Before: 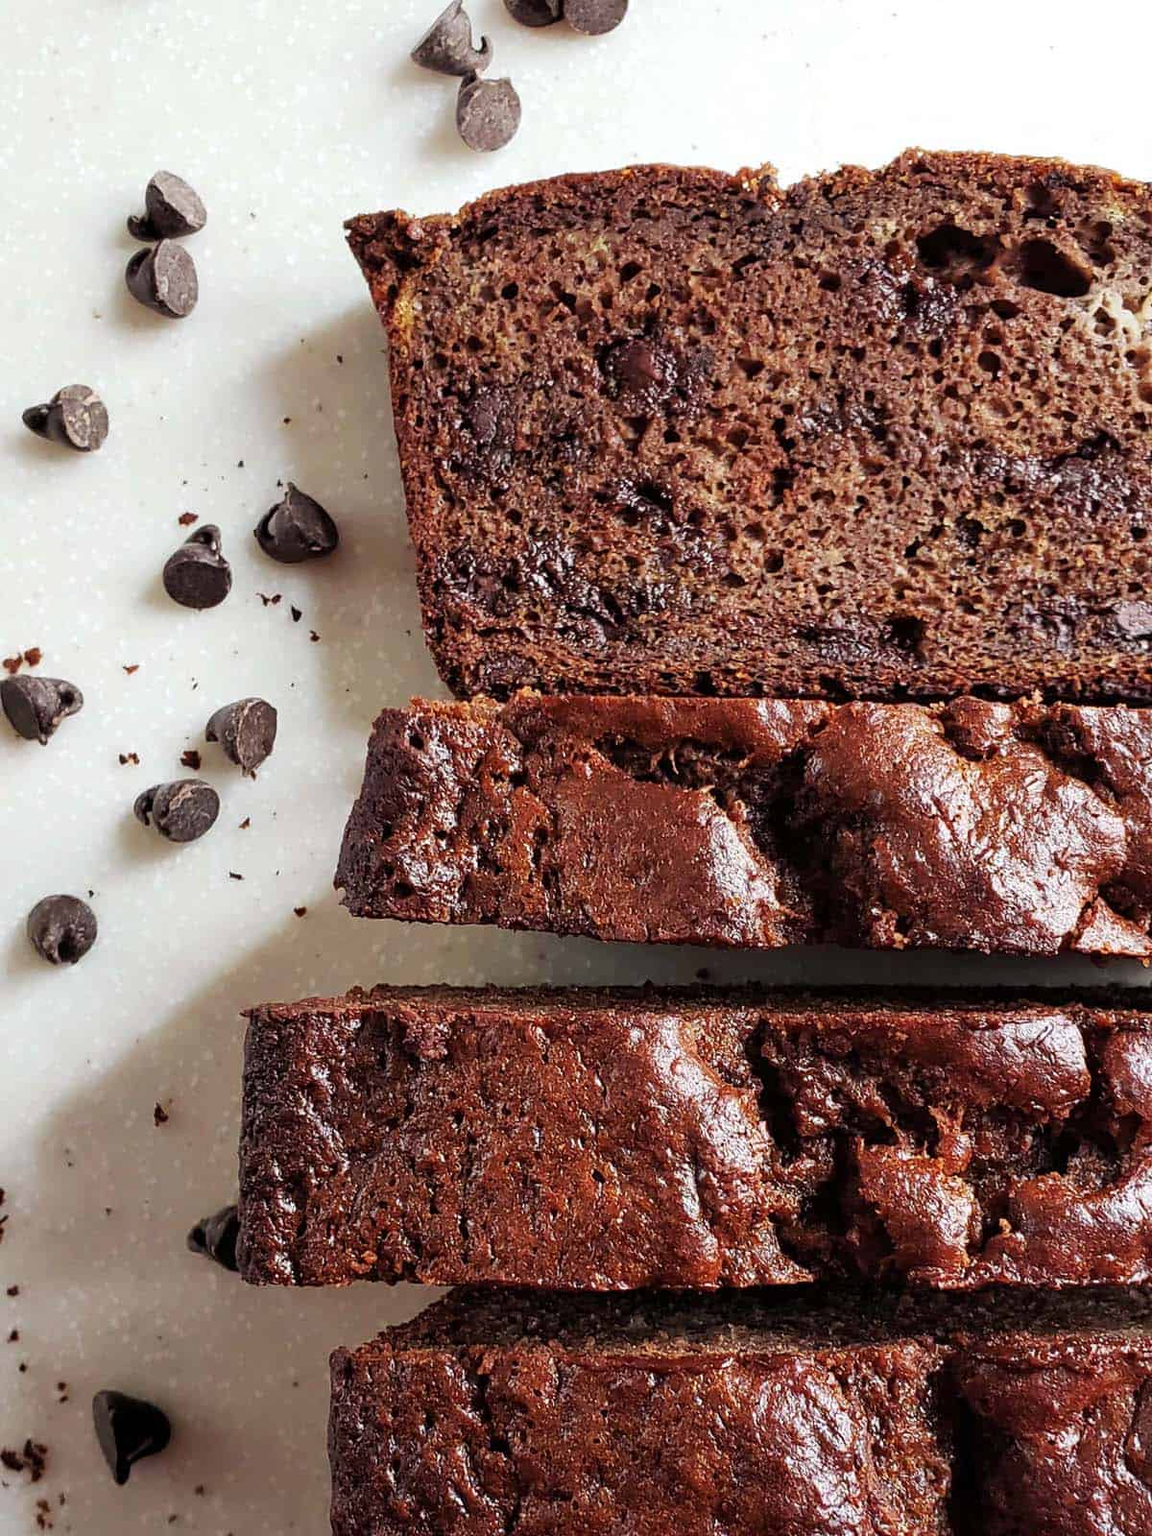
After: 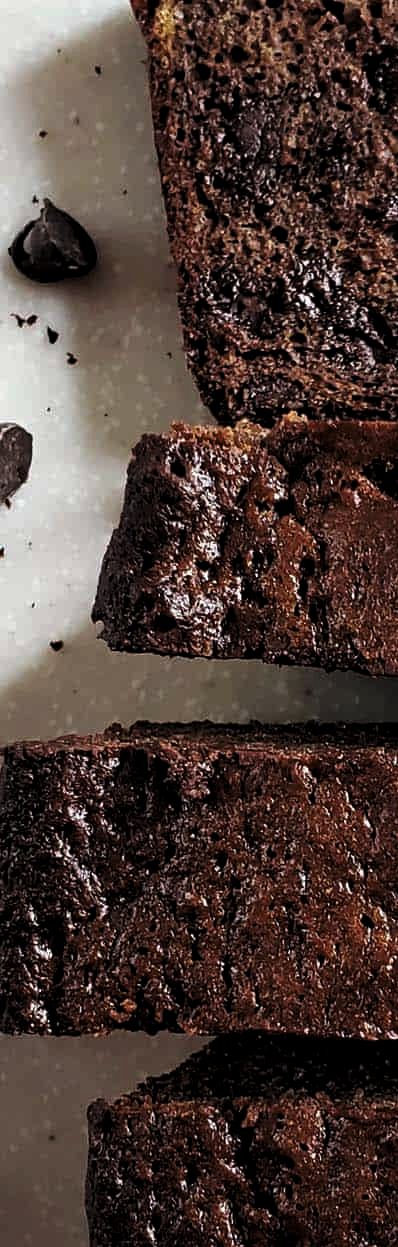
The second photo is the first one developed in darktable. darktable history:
levels: levels [0.101, 0.578, 0.953]
exposure: compensate highlight preservation false
crop and rotate: left 21.4%, top 19.036%, right 45.395%, bottom 2.967%
